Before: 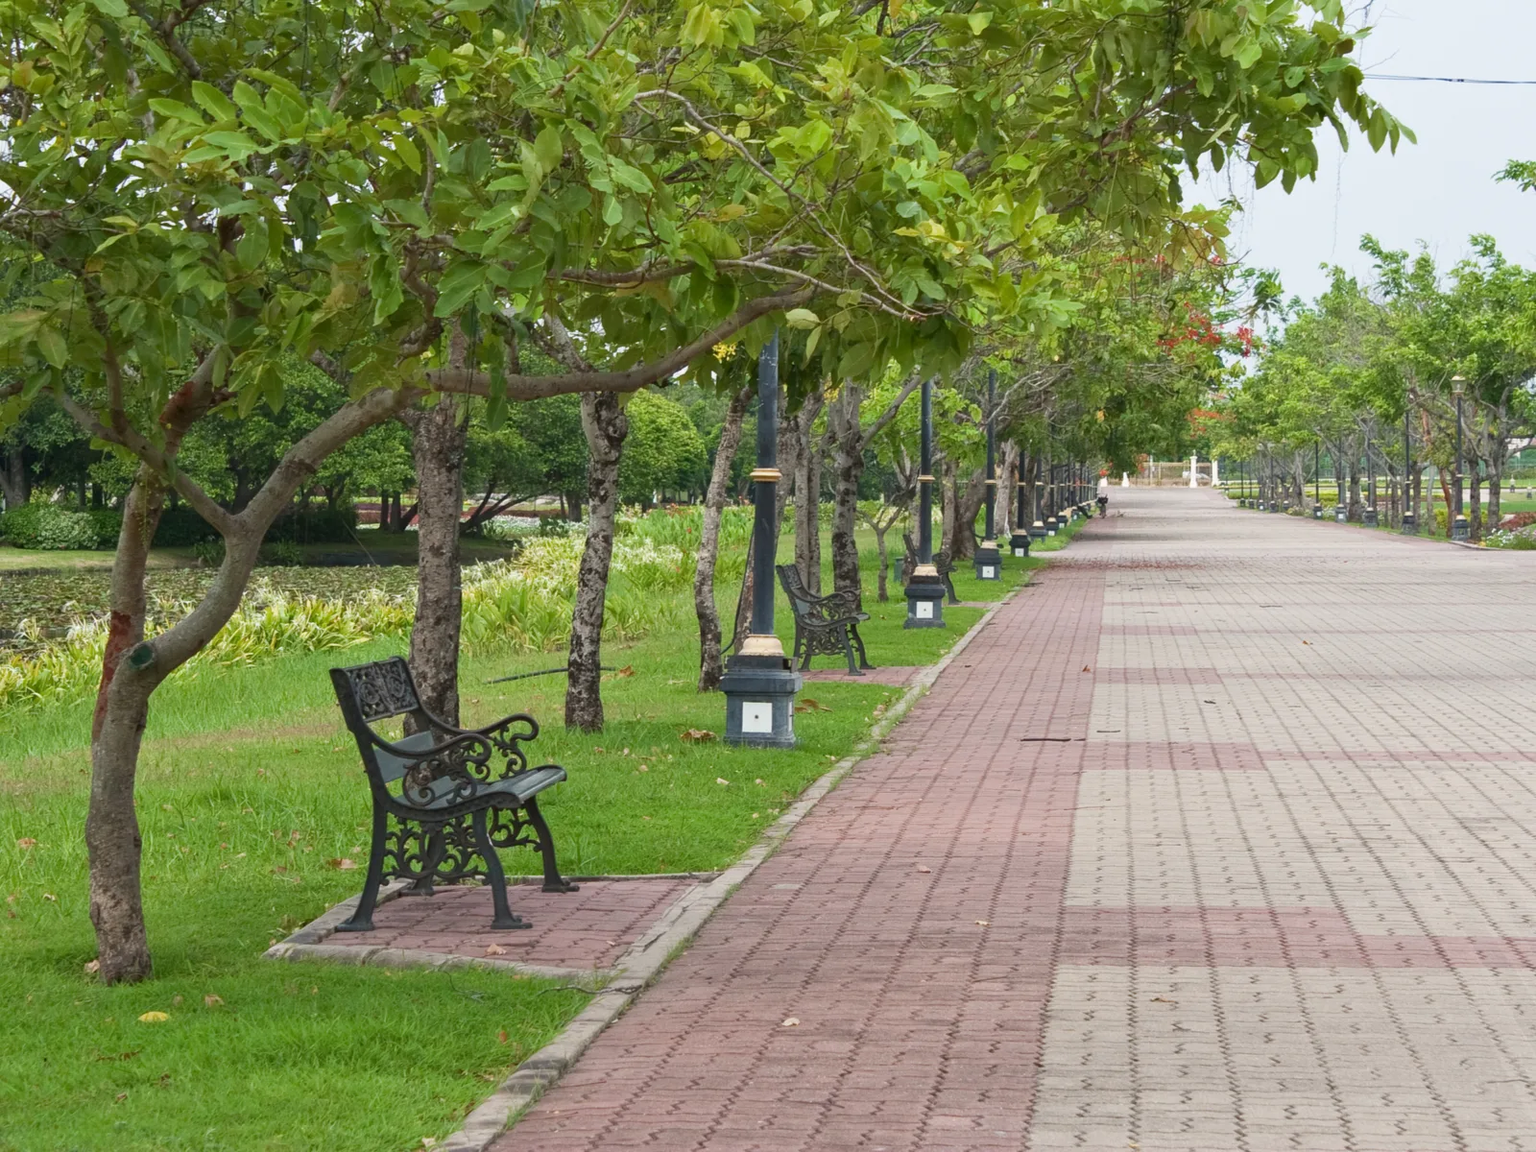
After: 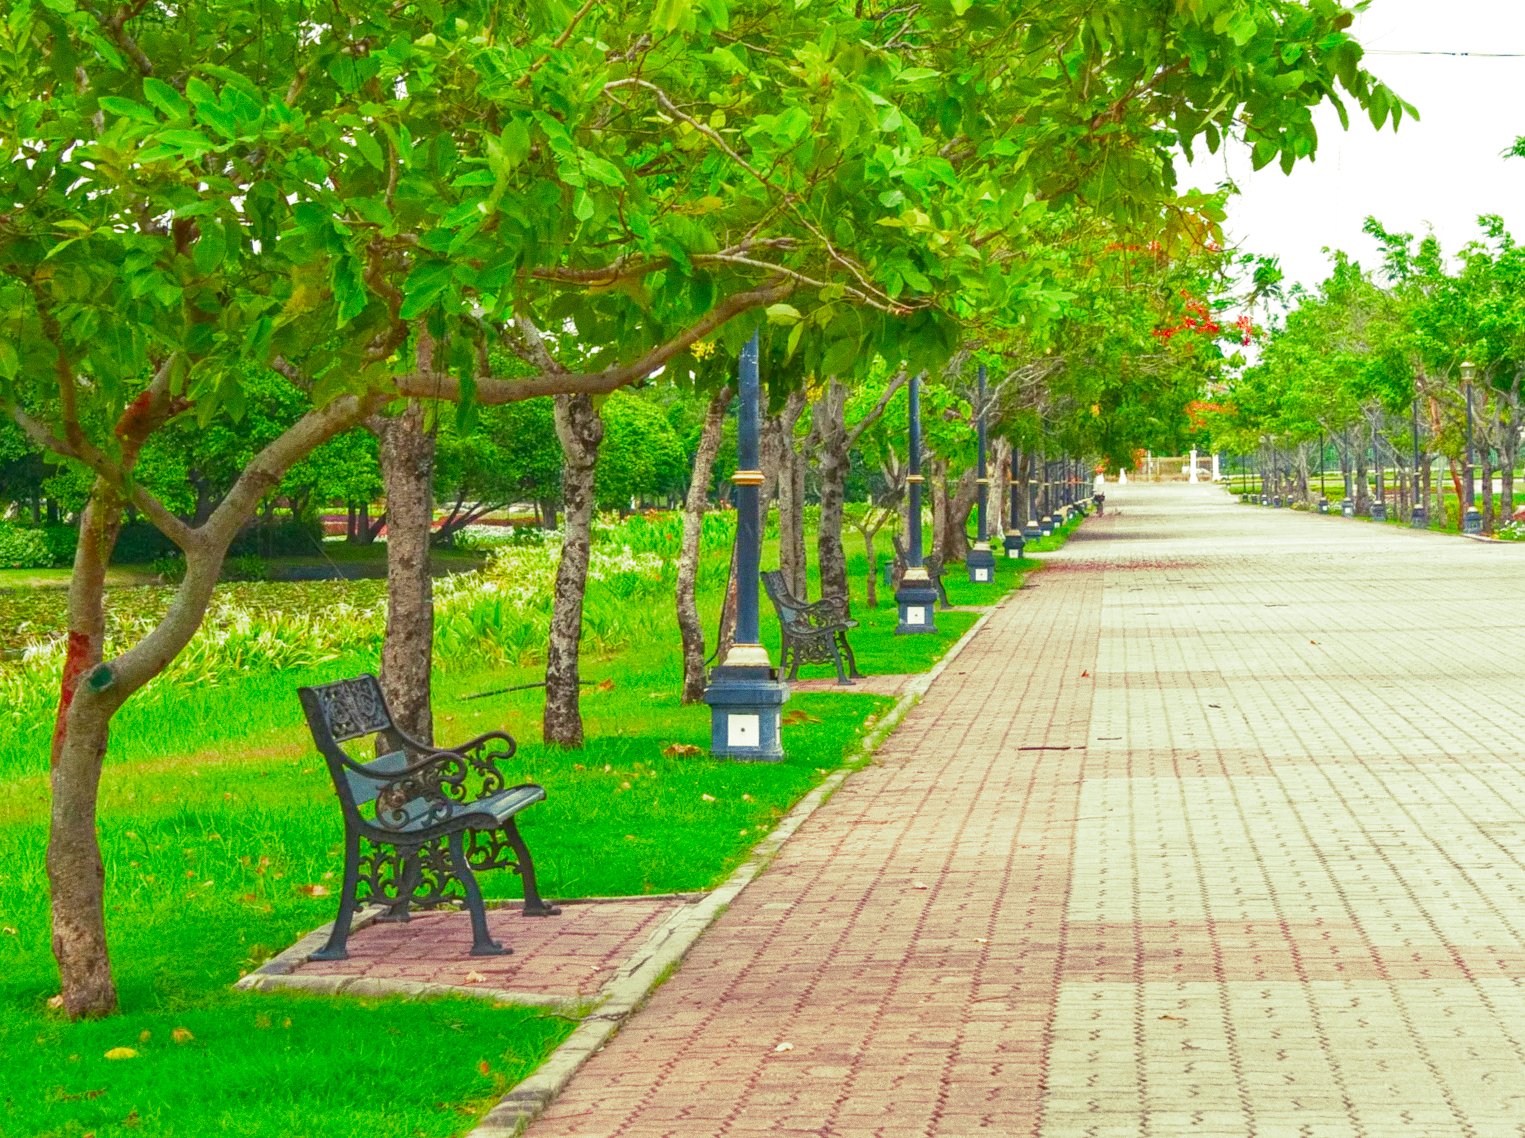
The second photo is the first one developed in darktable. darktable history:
split-toning: shadows › hue 290.82°, shadows › saturation 0.34, highlights › saturation 0.38, balance 0, compress 50%
rotate and perspective: rotation -1°, crop left 0.011, crop right 0.989, crop top 0.025, crop bottom 0.975
crop and rotate: left 2.536%, right 1.107%, bottom 2.246%
grain: coarseness 0.09 ISO
exposure: exposure 0.669 EV, compensate highlight preservation false
contrast brightness saturation: contrast -0.19, saturation 0.19
local contrast: on, module defaults
color correction: saturation 1.8
